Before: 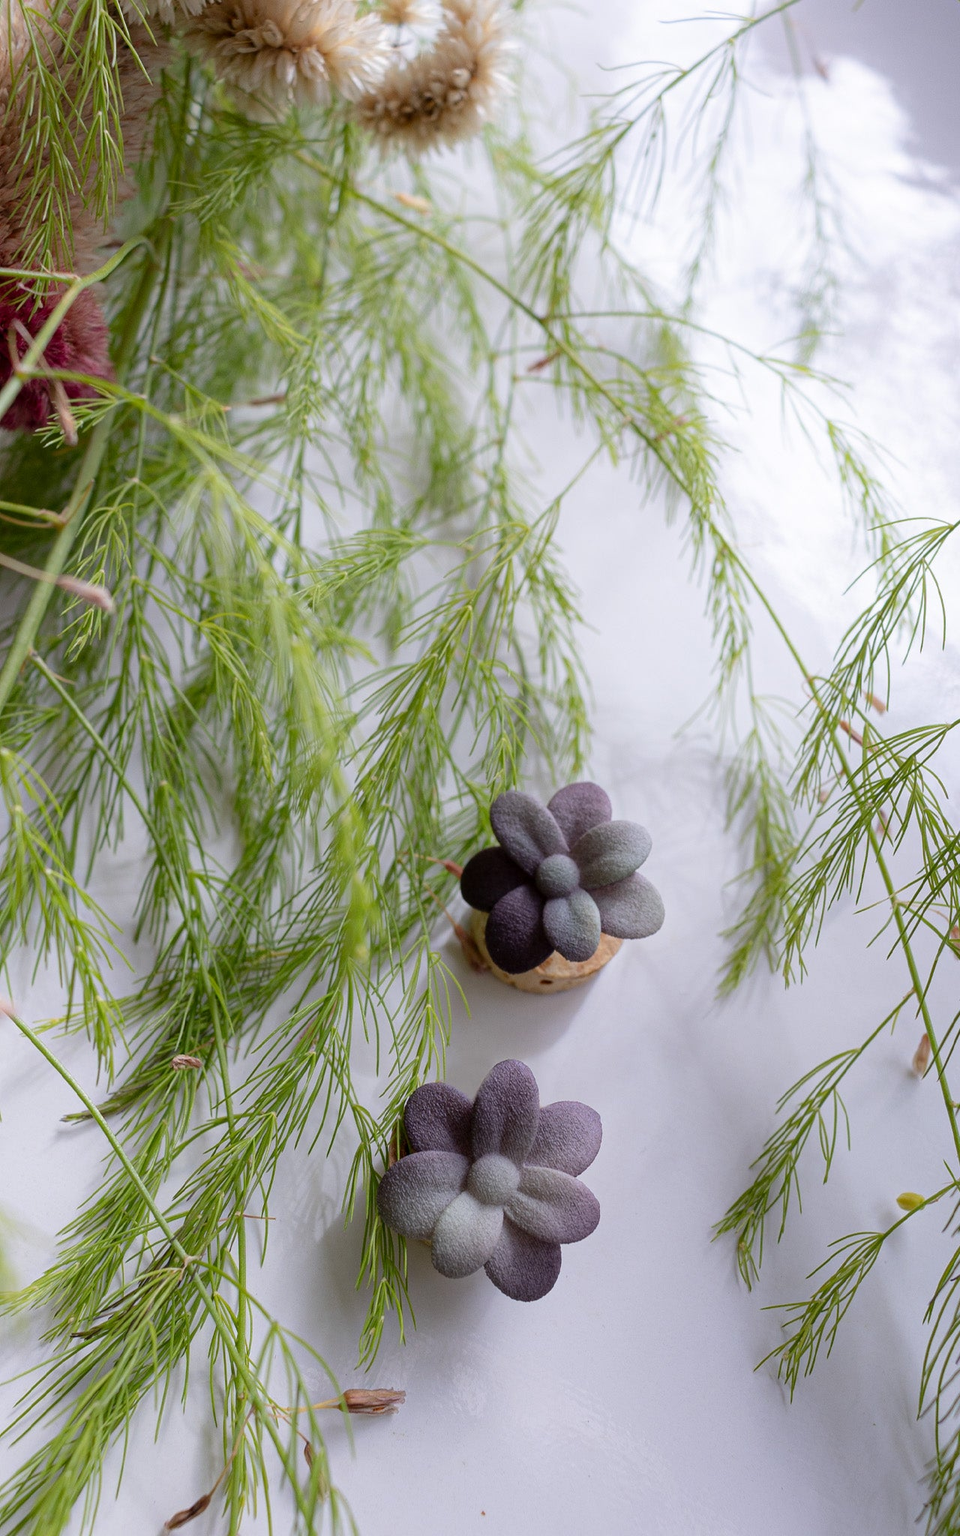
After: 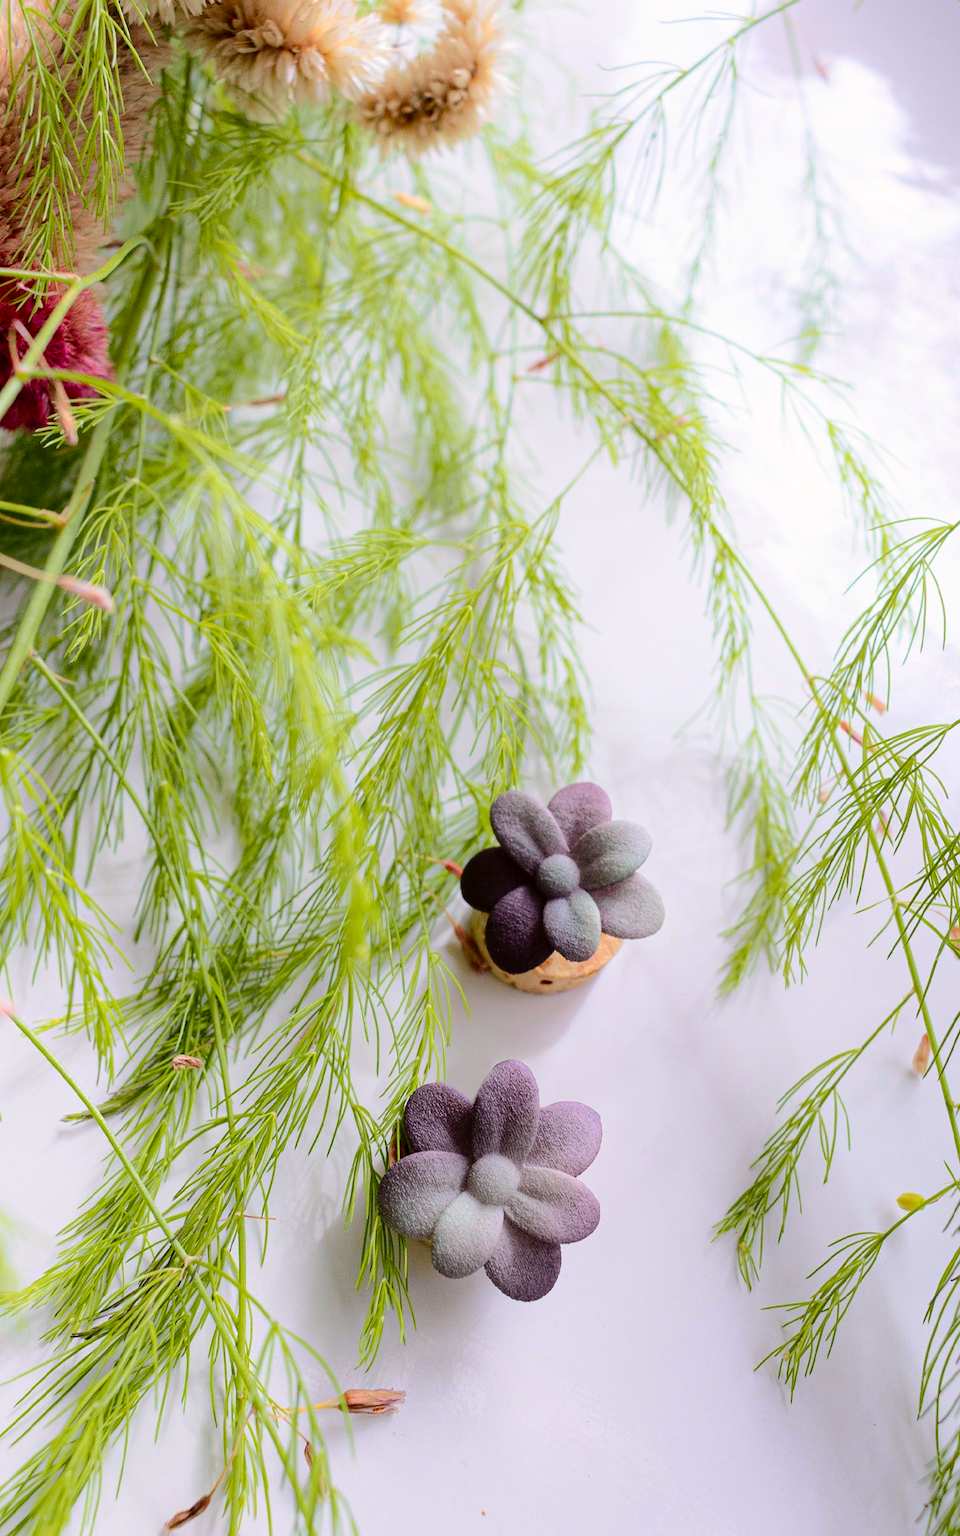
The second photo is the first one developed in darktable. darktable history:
tone curve: curves: ch0 [(0, 0) (0.131, 0.135) (0.288, 0.372) (0.451, 0.608) (0.612, 0.739) (0.736, 0.832) (1, 1)]; ch1 [(0, 0) (0.392, 0.398) (0.487, 0.471) (0.496, 0.493) (0.519, 0.531) (0.557, 0.591) (0.581, 0.639) (0.622, 0.711) (1, 1)]; ch2 [(0, 0) (0.388, 0.344) (0.438, 0.425) (0.476, 0.482) (0.502, 0.508) (0.524, 0.531) (0.538, 0.58) (0.58, 0.621) (0.613, 0.679) (0.655, 0.738) (1, 1)], color space Lab, independent channels, preserve colors none
tone equalizer: on, module defaults
